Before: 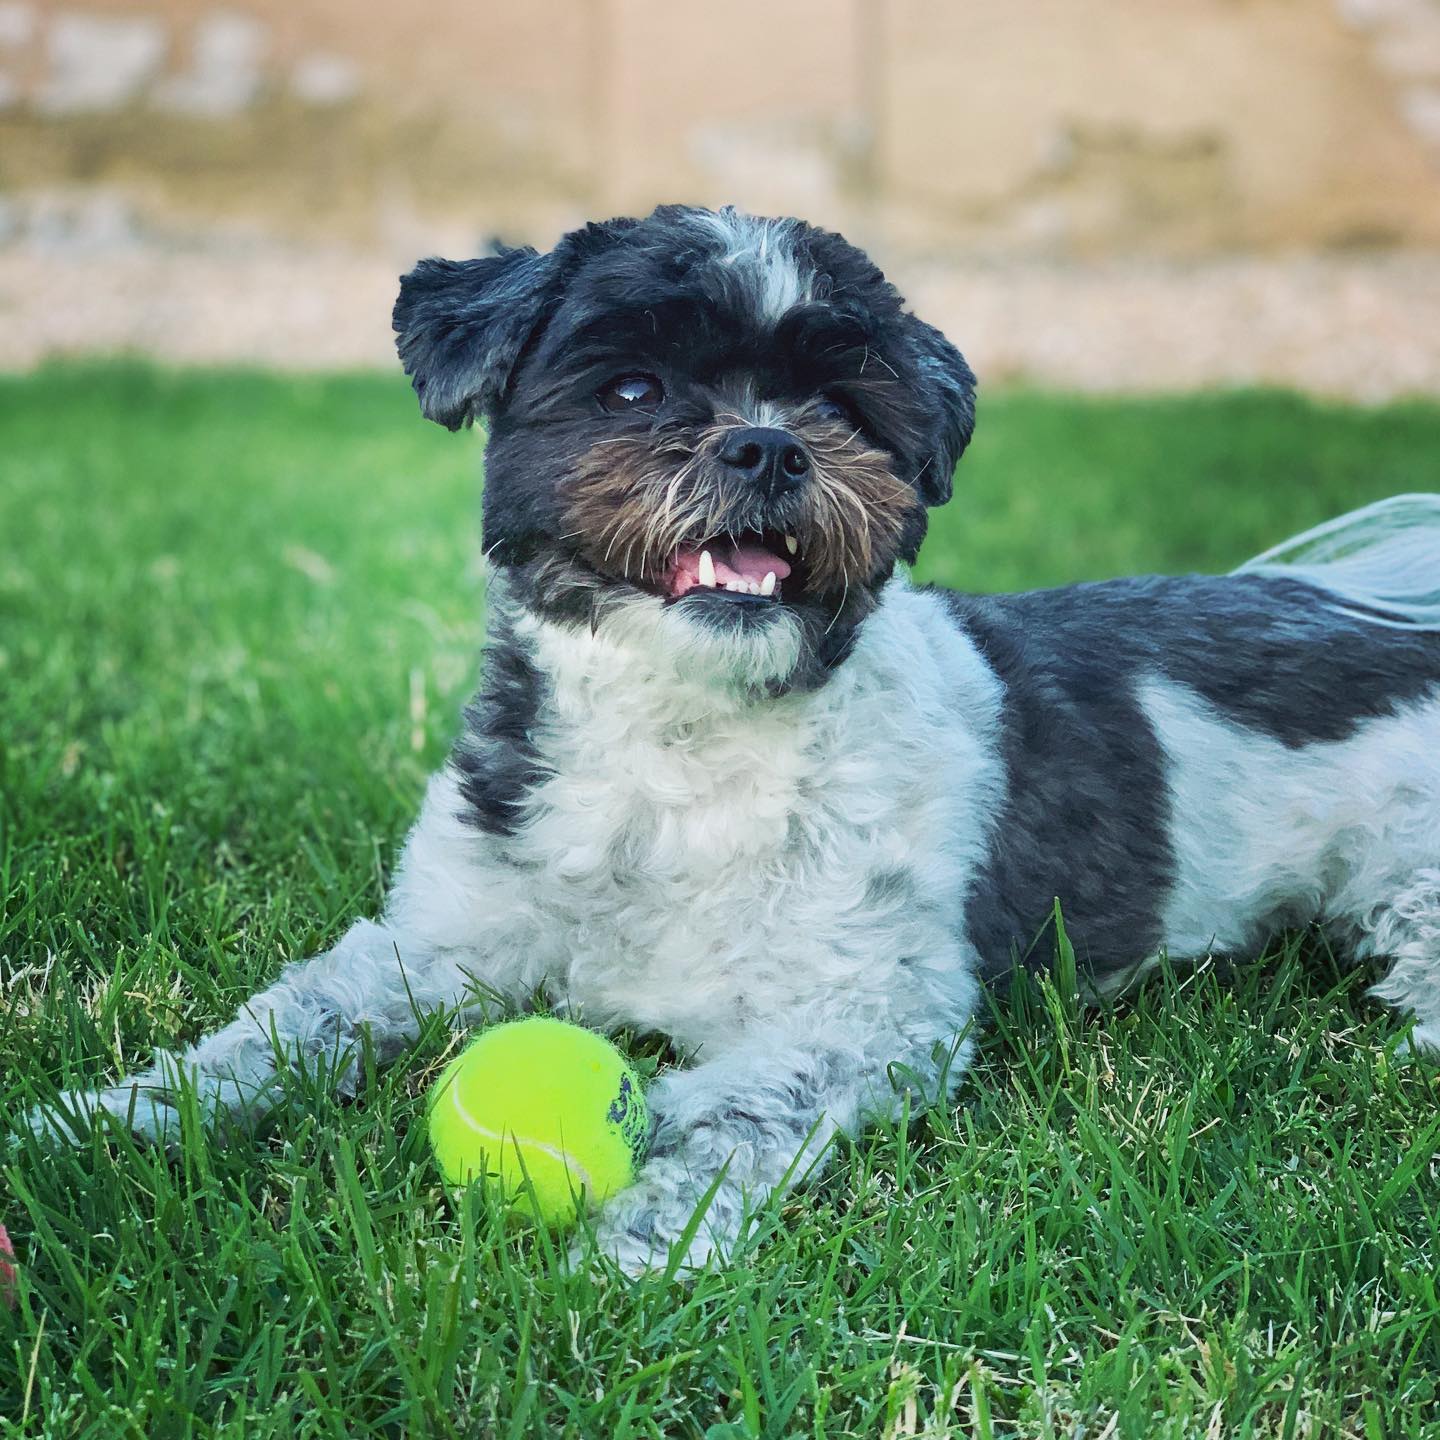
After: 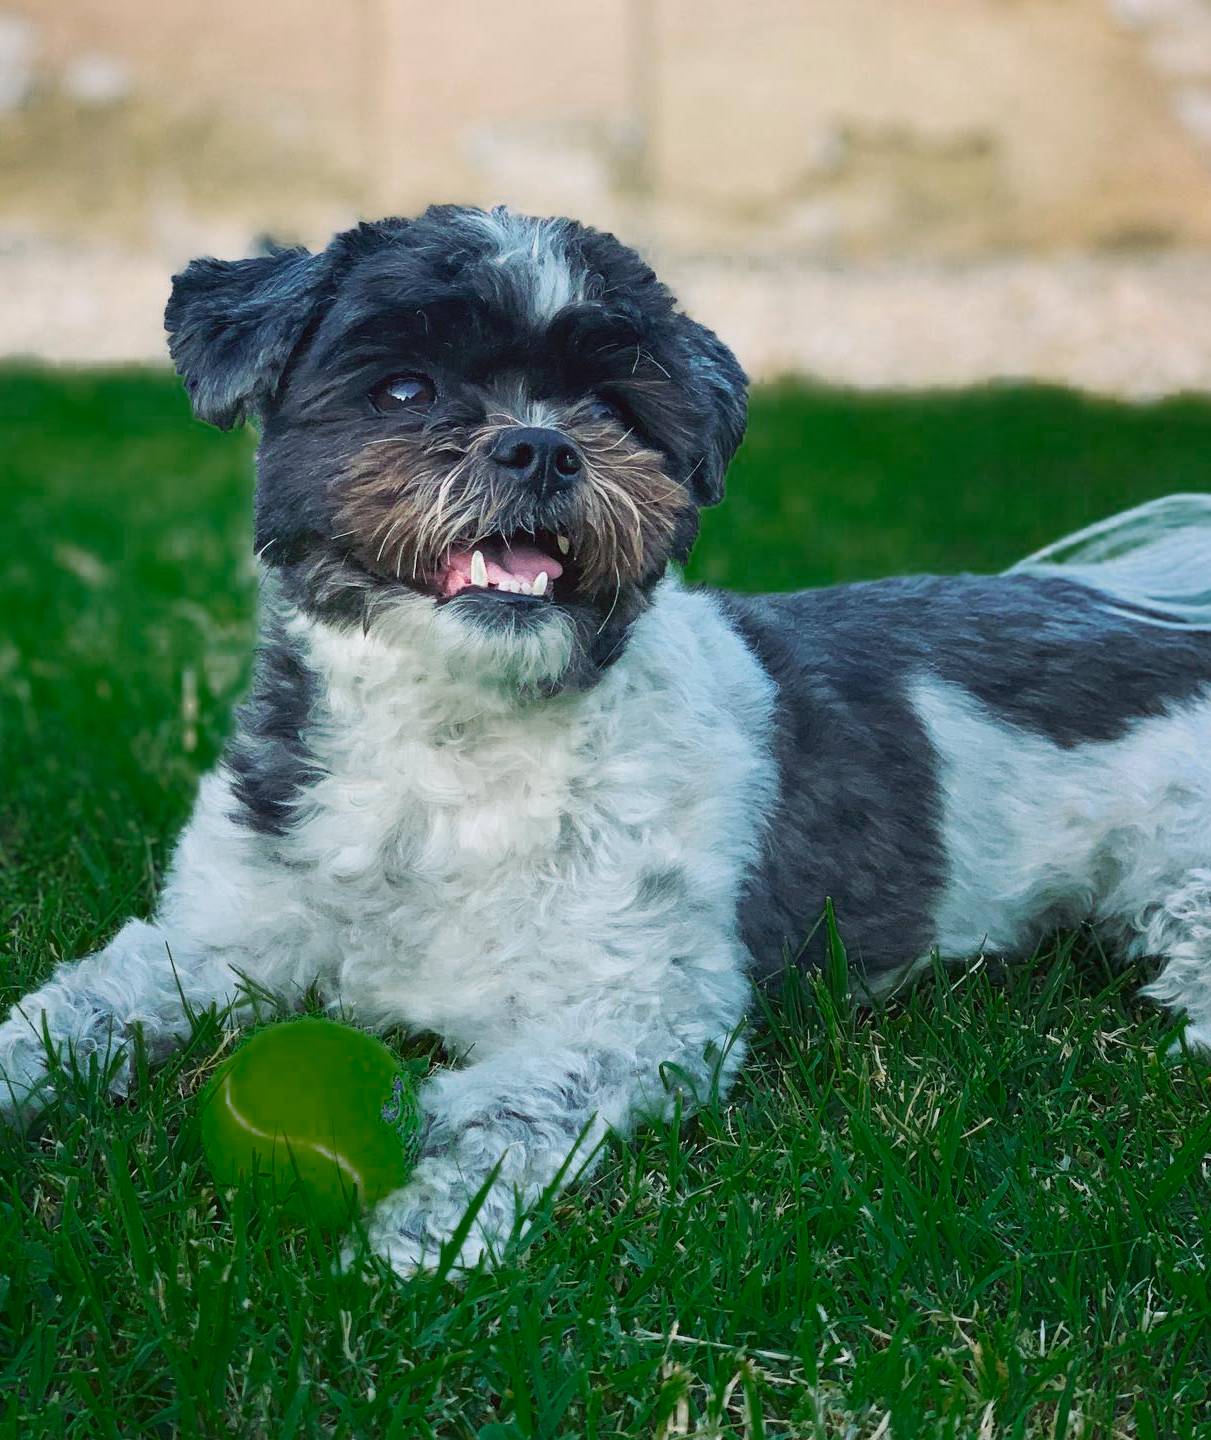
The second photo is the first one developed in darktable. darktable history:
crop: left 15.896%
color zones: curves: ch0 [(0.25, 0.5) (0.347, 0.092) (0.75, 0.5)]; ch1 [(0.25, 0.5) (0.33, 0.51) (0.75, 0.5)]
